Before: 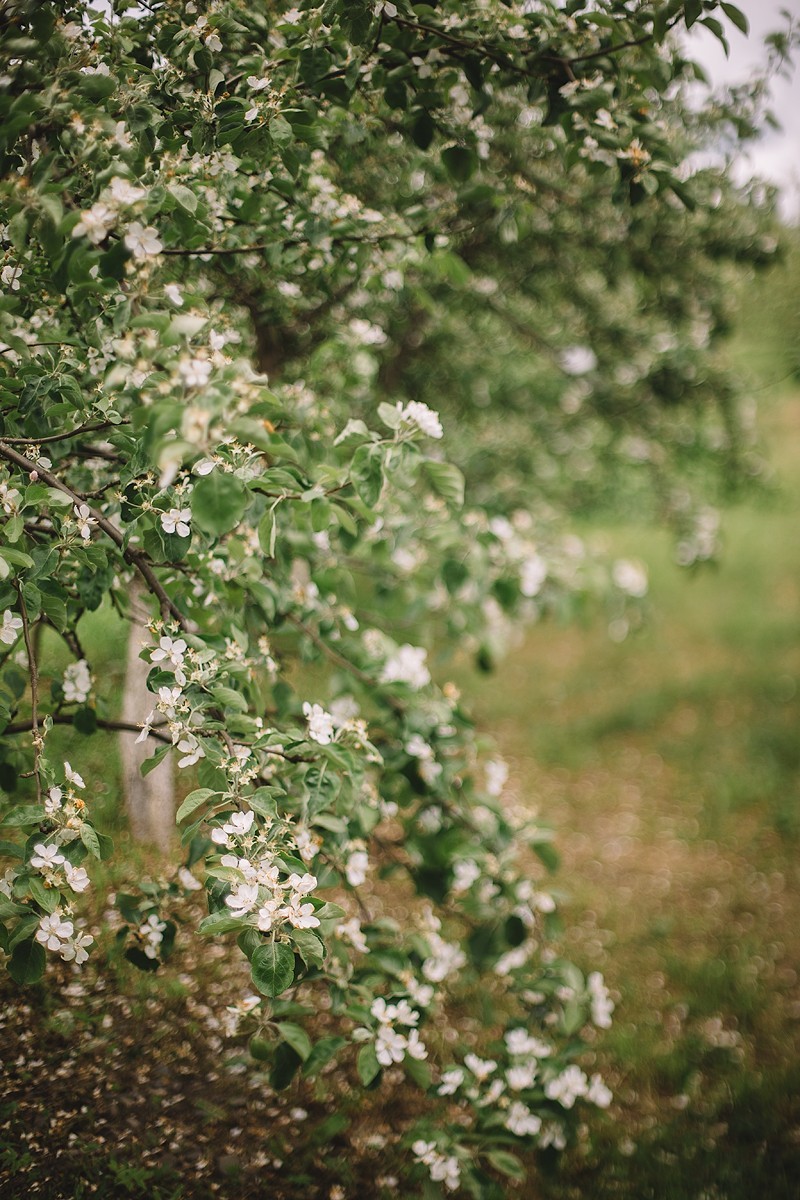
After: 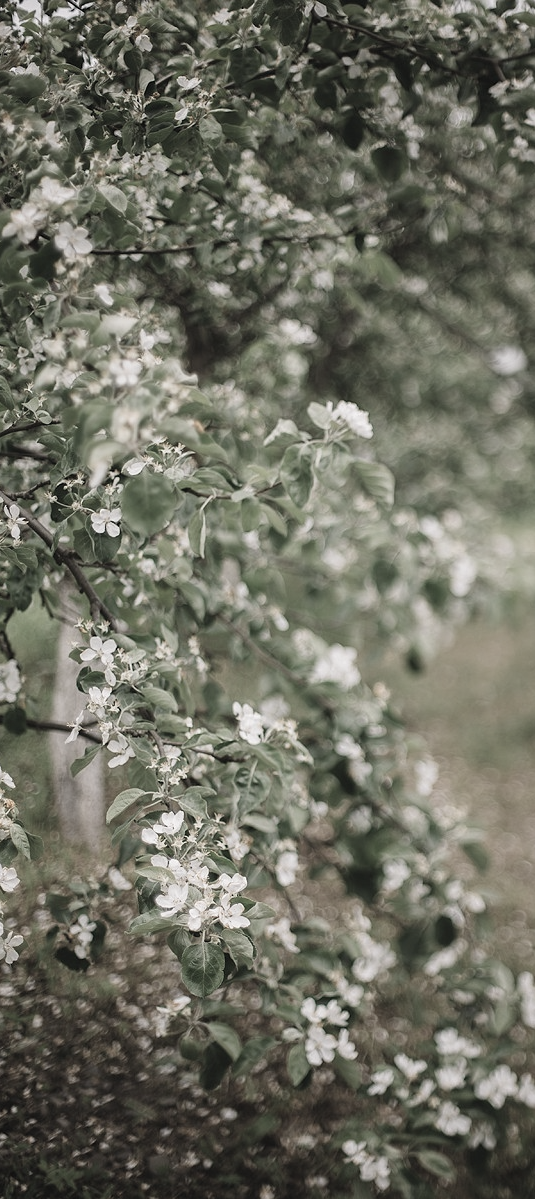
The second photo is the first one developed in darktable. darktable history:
crop and rotate: left 8.768%, right 24.353%
color zones: curves: ch1 [(0.238, 0.163) (0.476, 0.2) (0.733, 0.322) (0.848, 0.134)]
